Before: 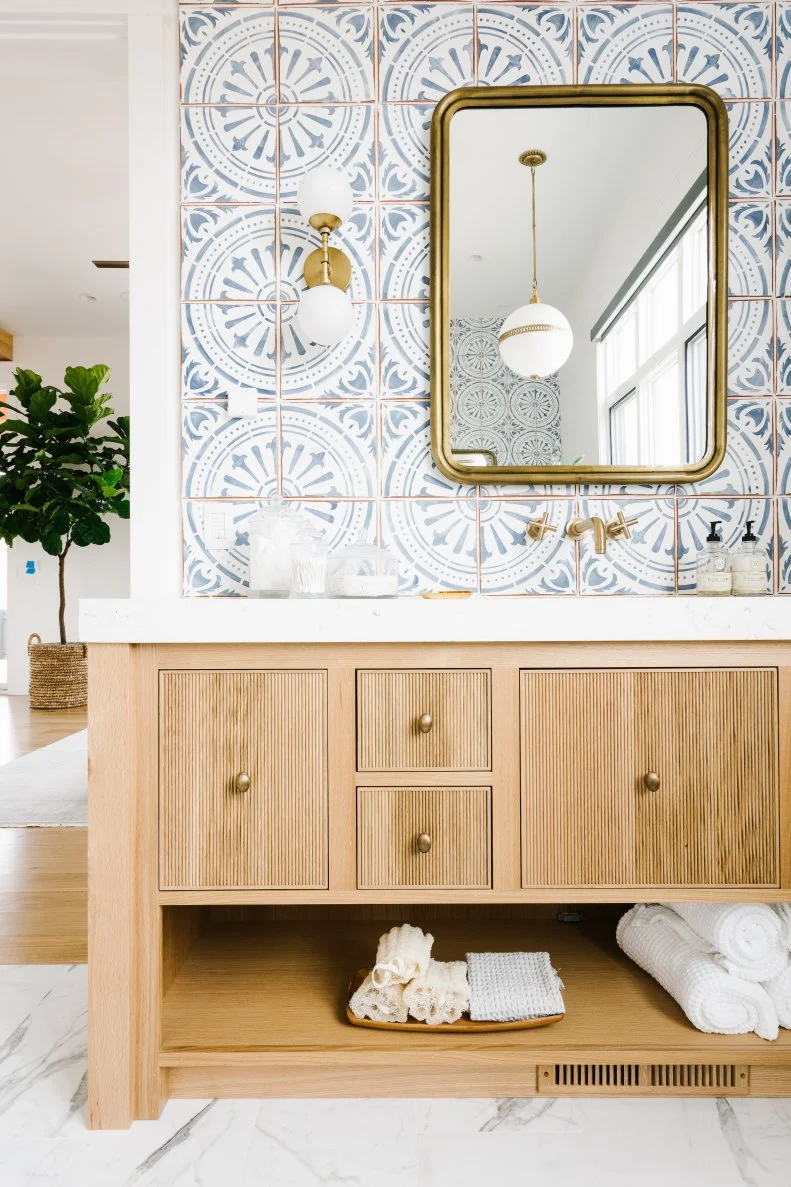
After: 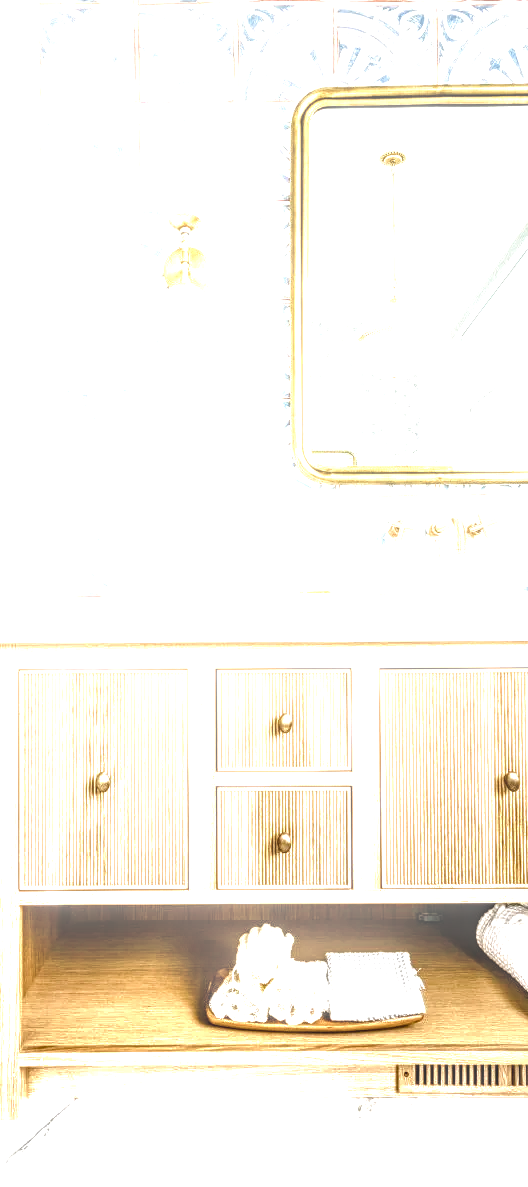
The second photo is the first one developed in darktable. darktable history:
tone equalizer: -8 EV -0.417 EV, -7 EV -0.389 EV, -6 EV -0.333 EV, -5 EV -0.222 EV, -3 EV 0.222 EV, -2 EV 0.333 EV, -1 EV 0.389 EV, +0 EV 0.417 EV, edges refinement/feathering 500, mask exposure compensation -1.57 EV, preserve details no
exposure: black level correction 0, exposure 0.4 EV, compensate exposure bias true, compensate highlight preservation false
local contrast: highlights 0%, shadows 0%, detail 182%
color balance rgb: shadows lift › luminance -20%, power › hue 72.24°, highlights gain › luminance 15%, global offset › hue 171.6°, perceptual saturation grading › highlights -15%, perceptual saturation grading › shadows 25%, global vibrance 30%, contrast 10%
base curve: curves: ch0 [(0, 0) (0.841, 0.609) (1, 1)]
crop and rotate: left 17.732%, right 15.423%
